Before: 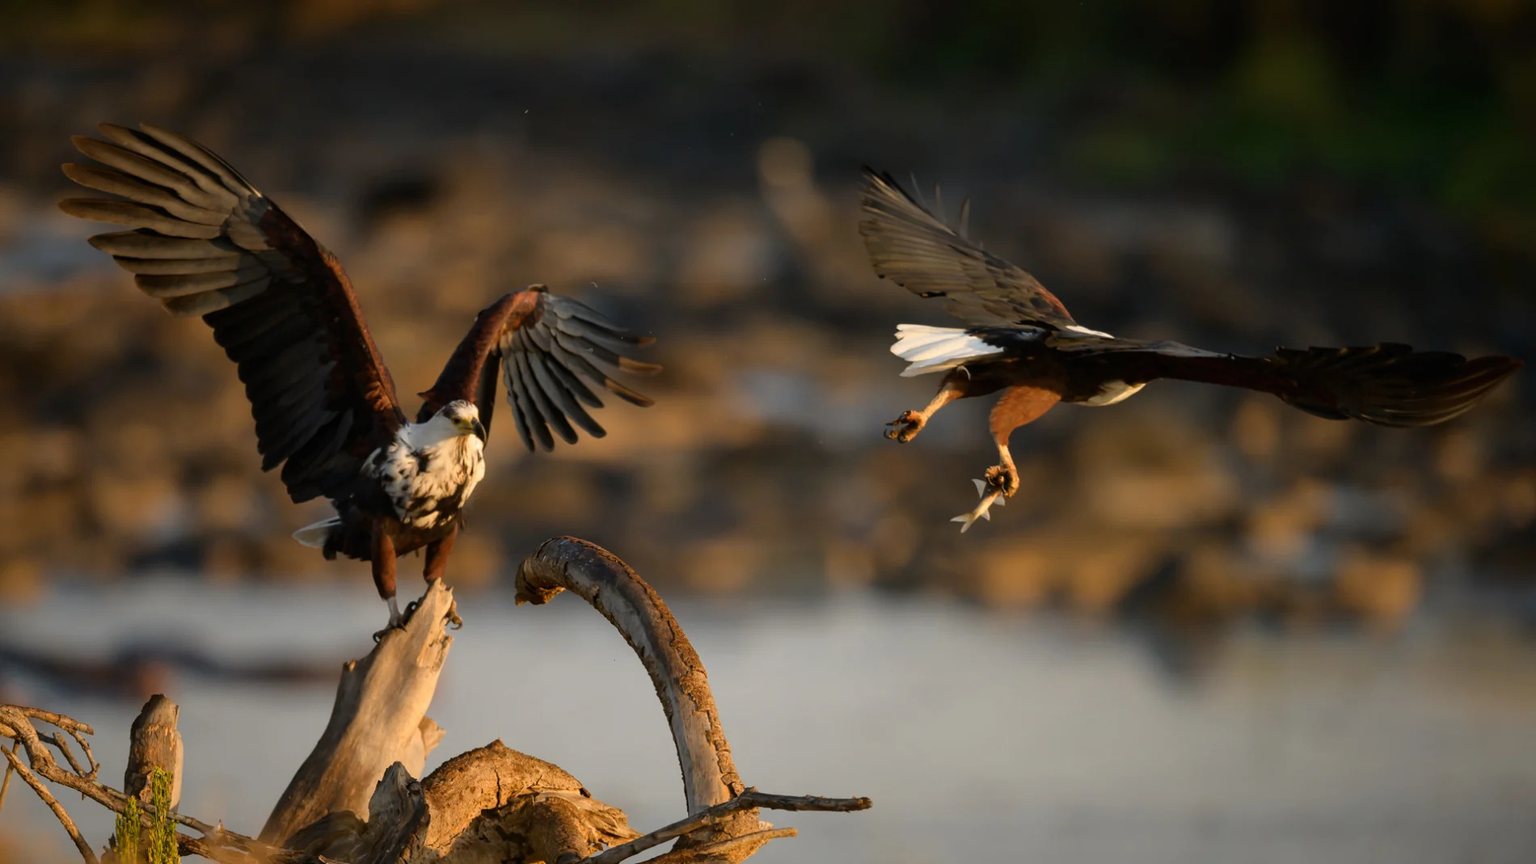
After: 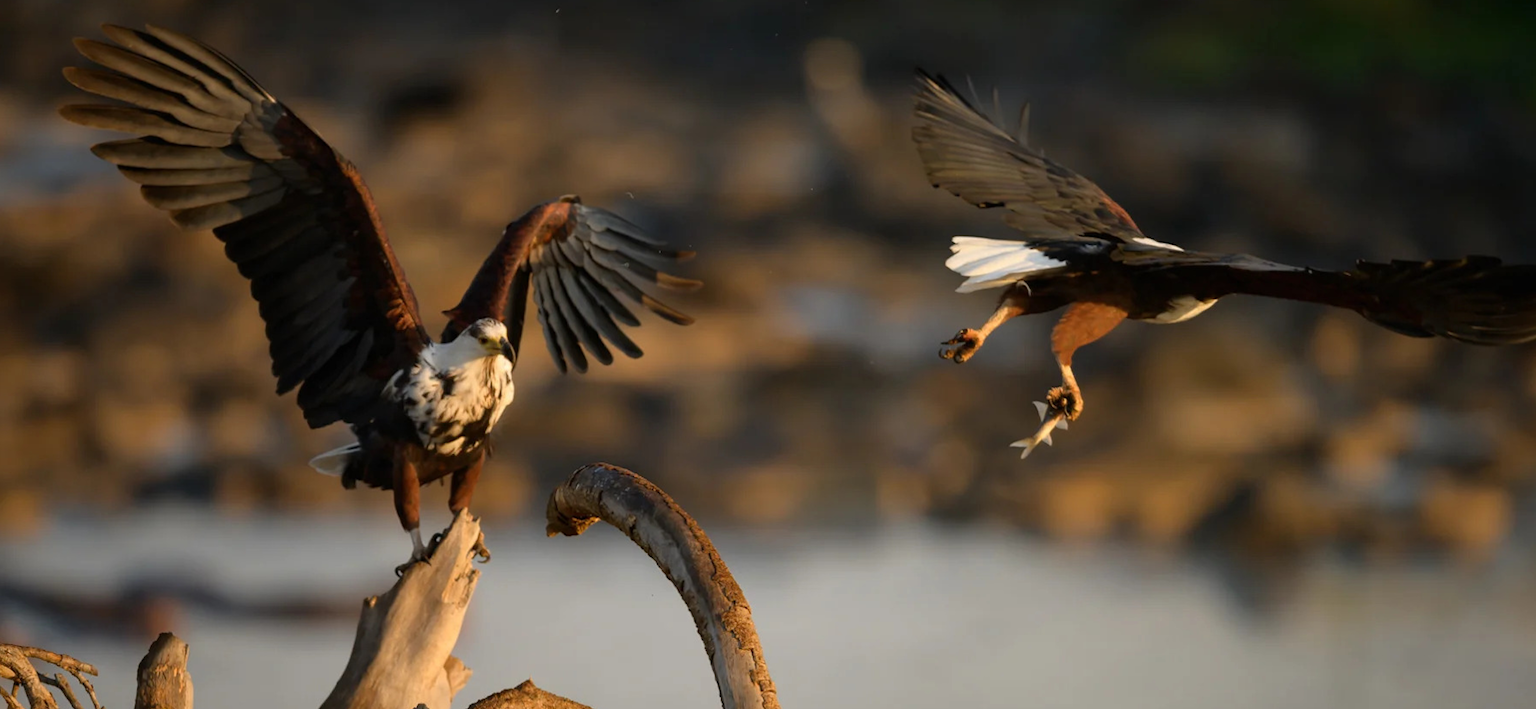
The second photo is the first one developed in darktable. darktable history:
tone curve: color space Lab, linked channels, preserve colors none
crop and rotate: angle 0.114°, top 11.688%, right 5.729%, bottom 10.912%
